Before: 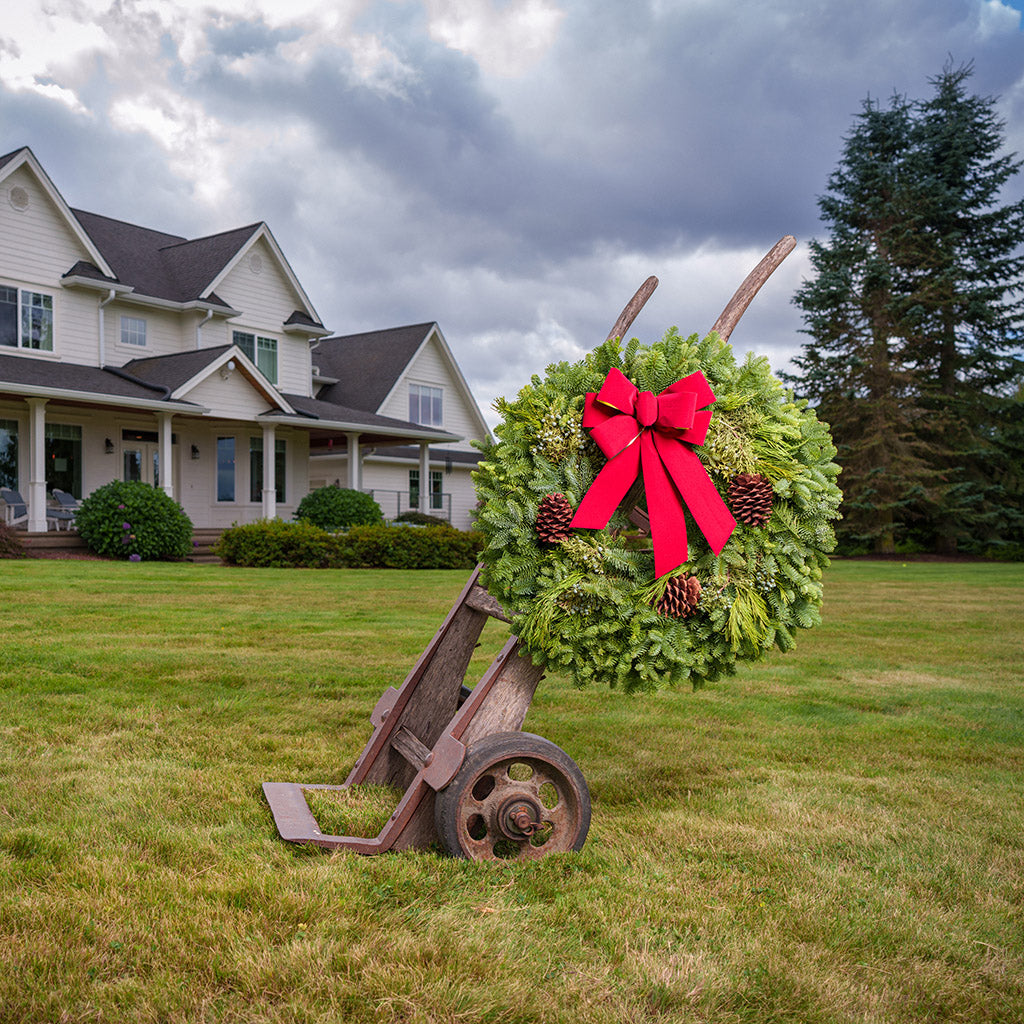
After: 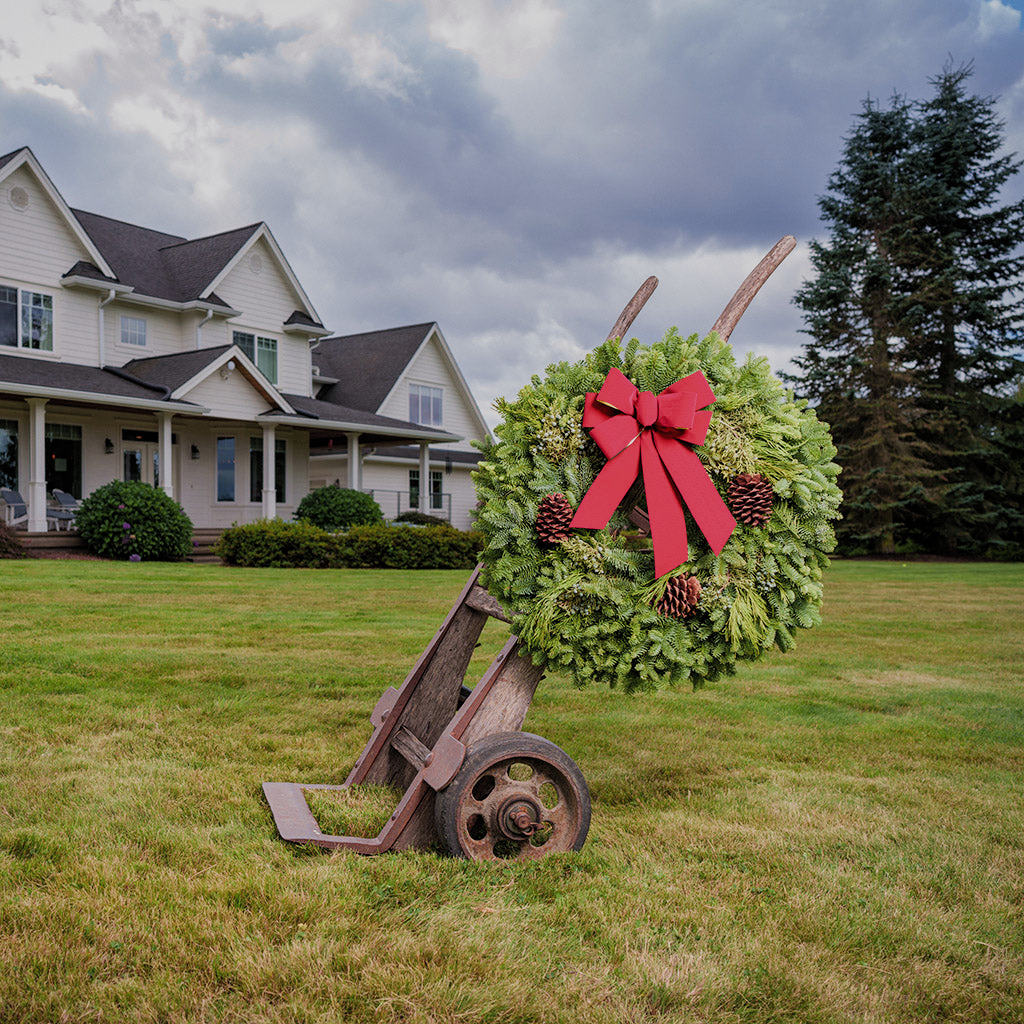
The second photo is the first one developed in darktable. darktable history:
filmic rgb: black relative exposure -8.01 EV, white relative exposure 3.8 EV, hardness 4.36, add noise in highlights 0.001, color science v3 (2019), use custom middle-gray values true, iterations of high-quality reconstruction 0, contrast in highlights soft
